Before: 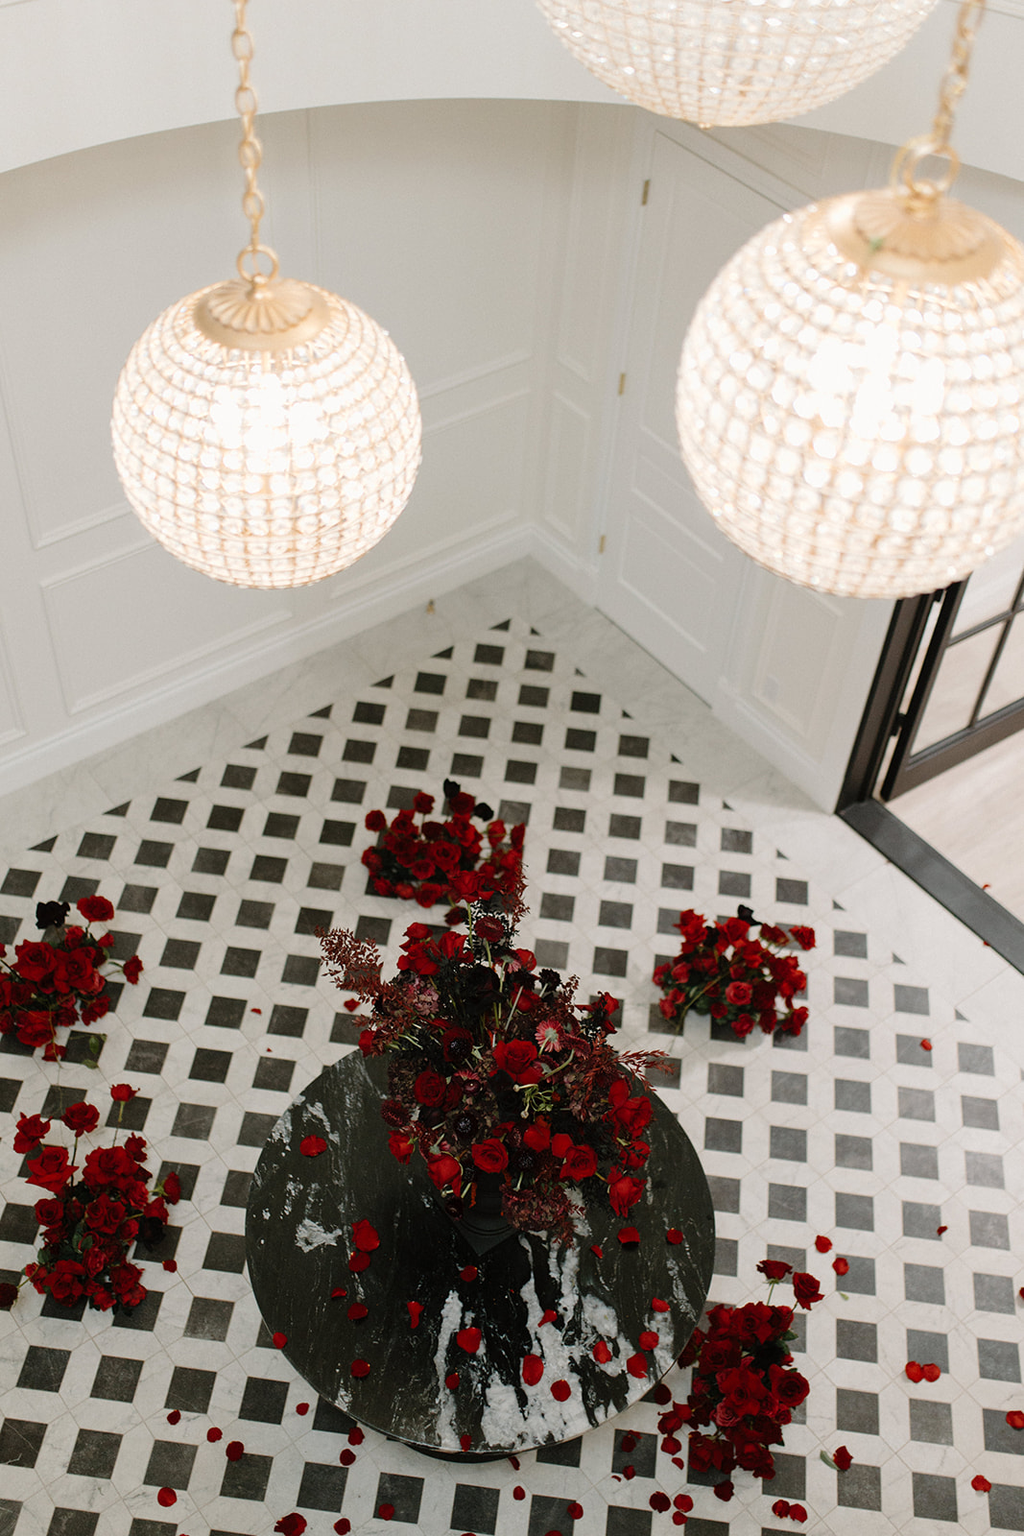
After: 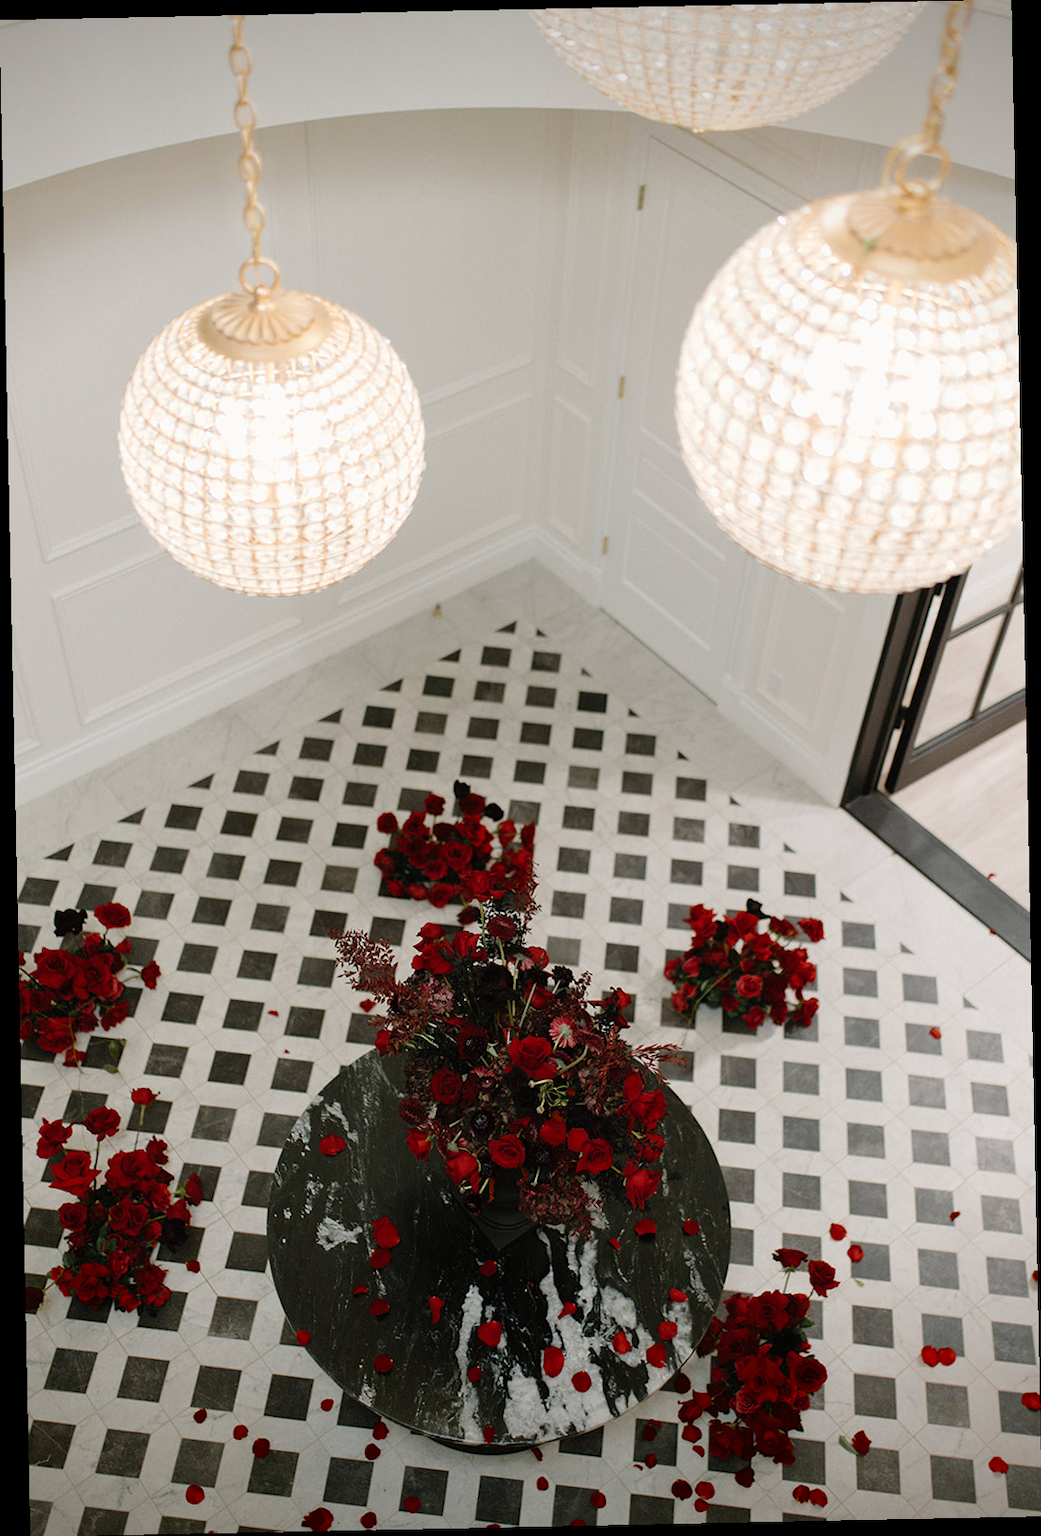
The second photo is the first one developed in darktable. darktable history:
vignetting: fall-off start 88.53%, fall-off radius 44.2%, saturation 0.376, width/height ratio 1.161
rotate and perspective: rotation -1.17°, automatic cropping off
